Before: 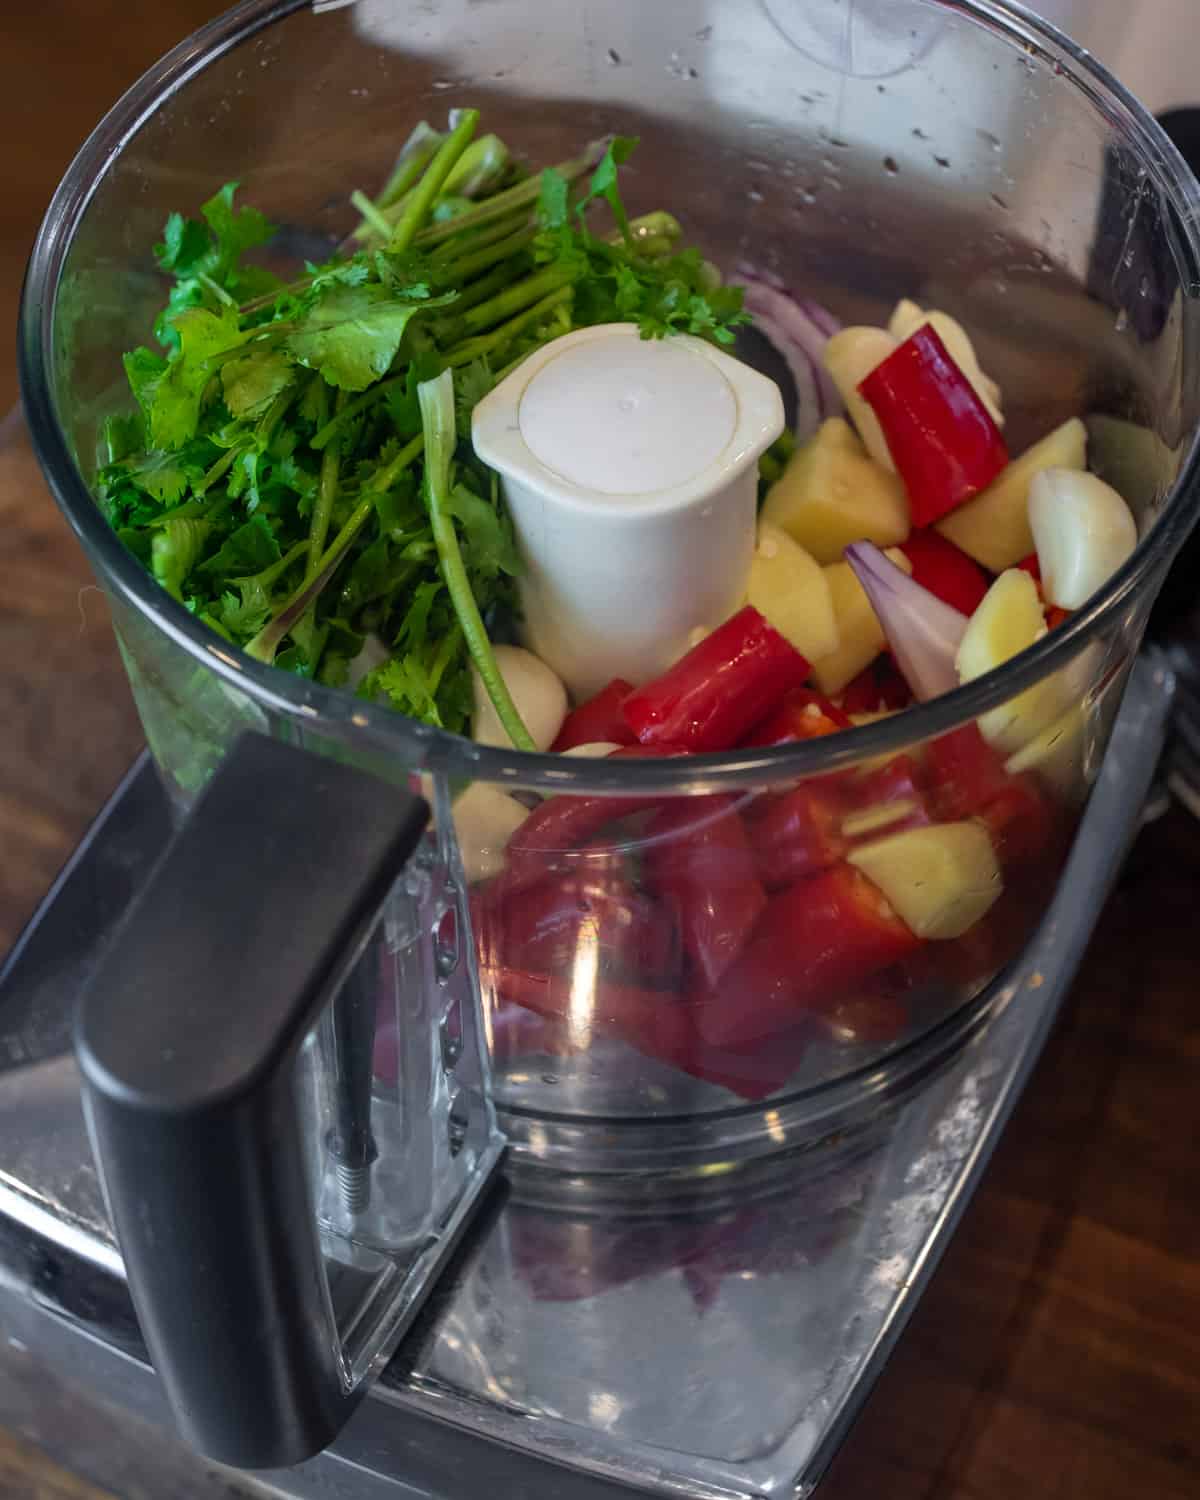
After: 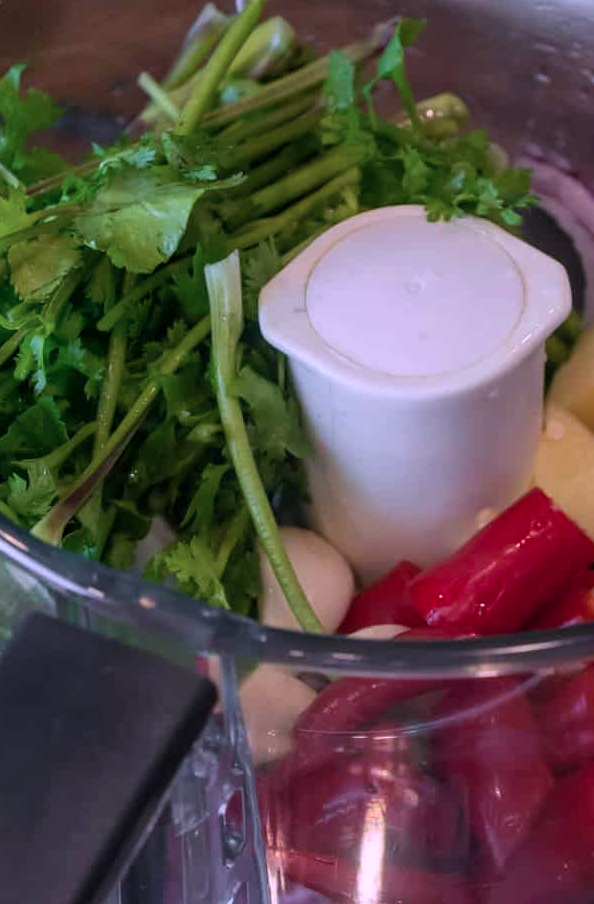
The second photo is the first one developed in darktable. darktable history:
crop: left 17.768%, top 7.917%, right 32.722%, bottom 31.752%
color correction: highlights a* 15.19, highlights b* -24.59
exposure: black level correction 0.001, exposure -0.122 EV, compensate highlight preservation false
